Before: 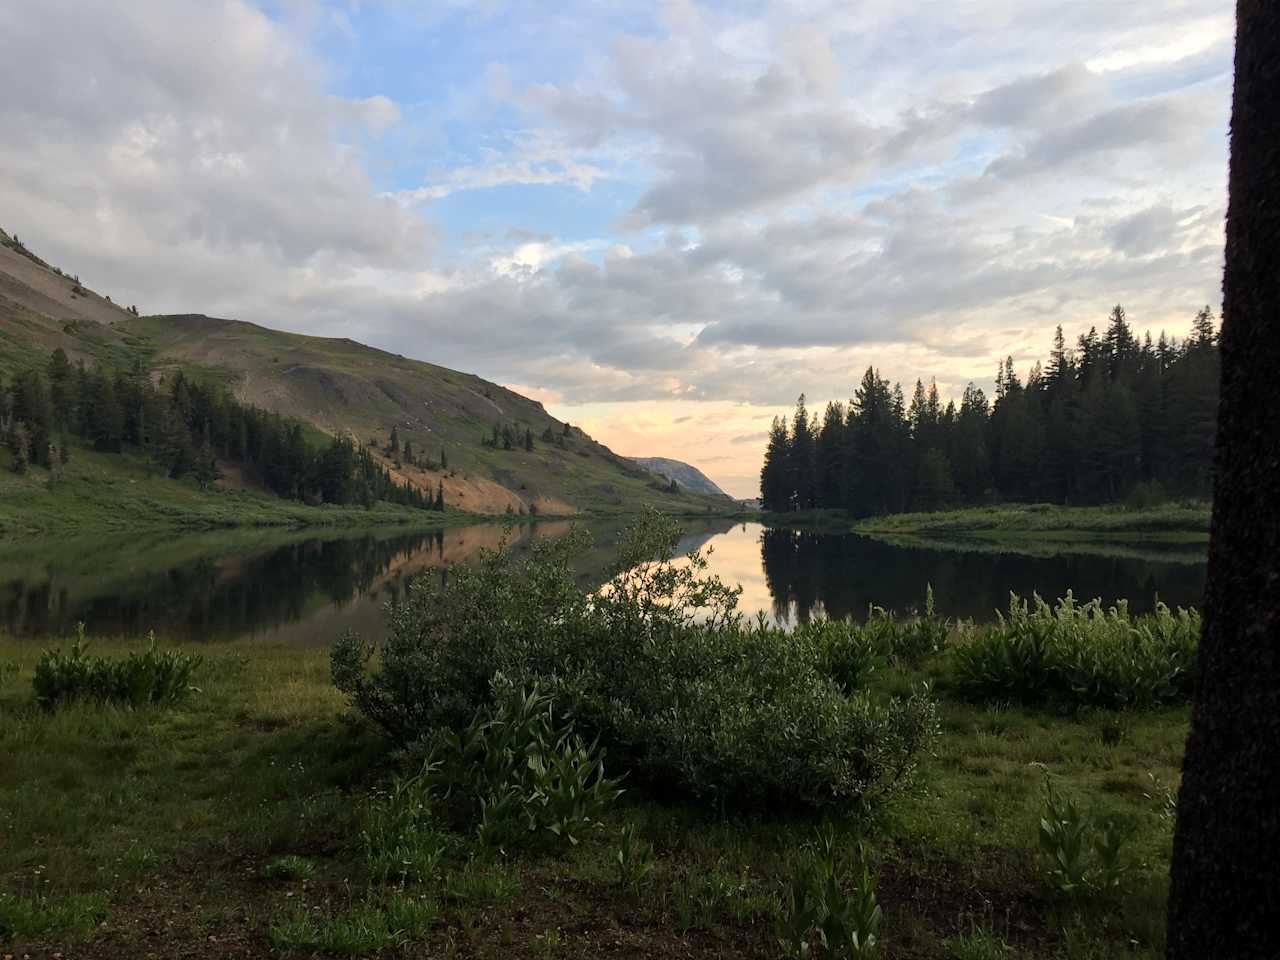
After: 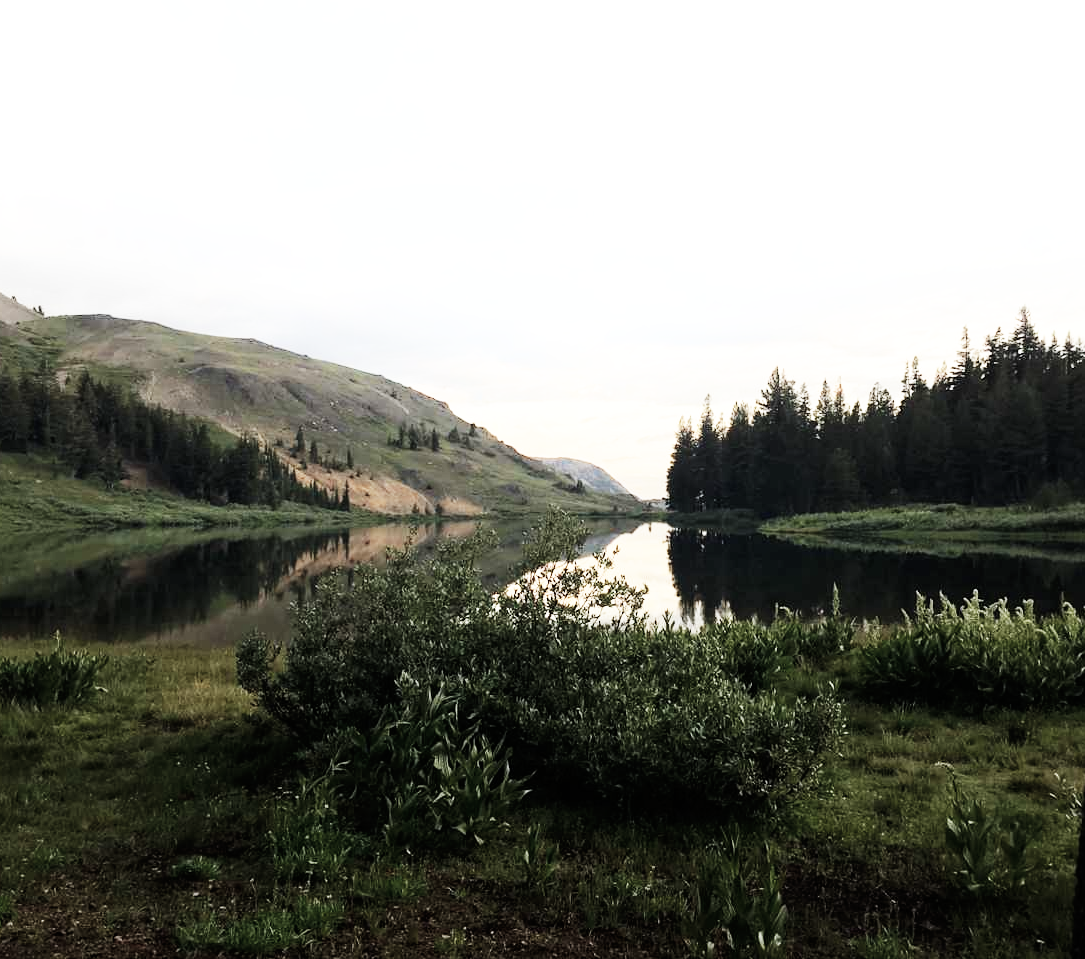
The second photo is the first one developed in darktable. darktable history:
shadows and highlights: shadows -21.52, highlights 99.97, soften with gaussian
color correction: highlights b* 0.021, saturation 0.571
crop: left 7.346%, right 7.866%
base curve: curves: ch0 [(0, 0) (0.007, 0.004) (0.027, 0.03) (0.046, 0.07) (0.207, 0.54) (0.442, 0.872) (0.673, 0.972) (1, 1)], preserve colors none
